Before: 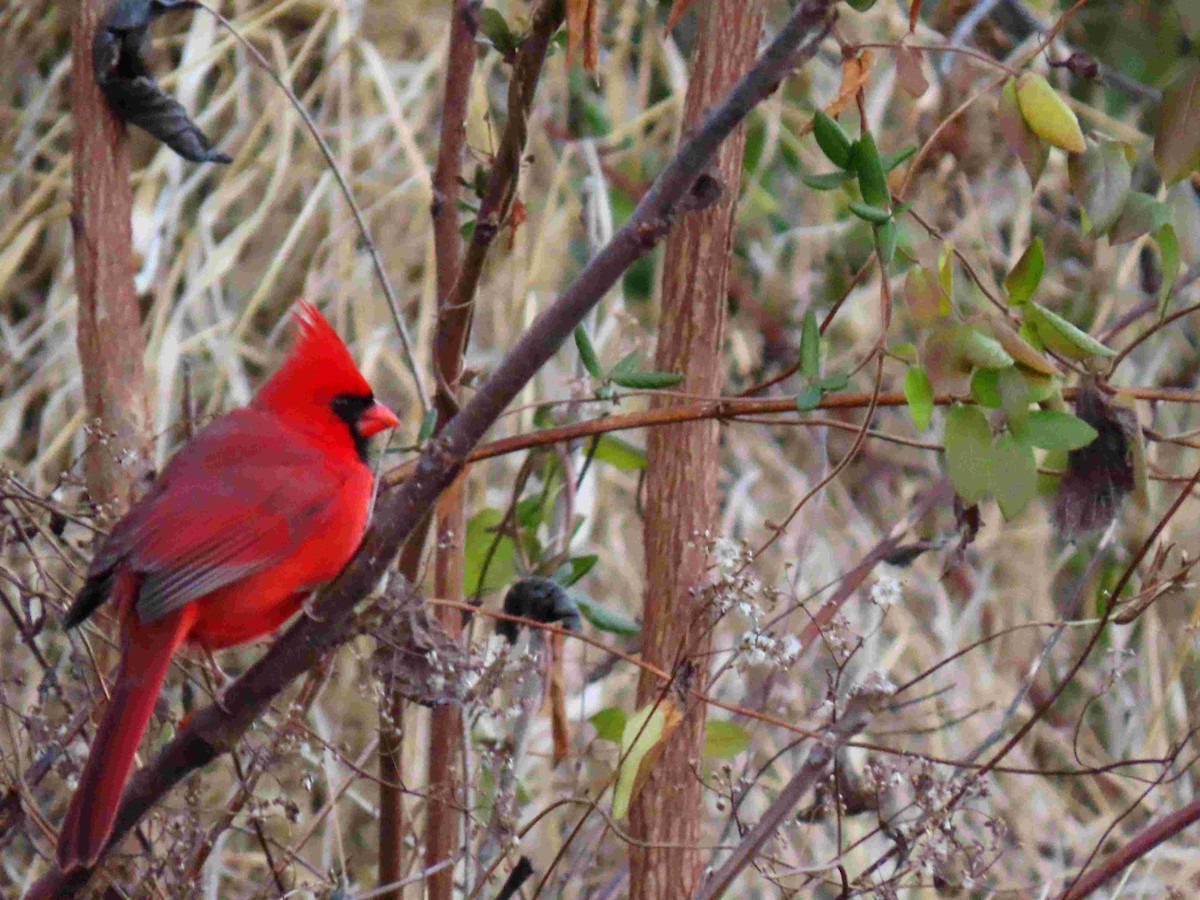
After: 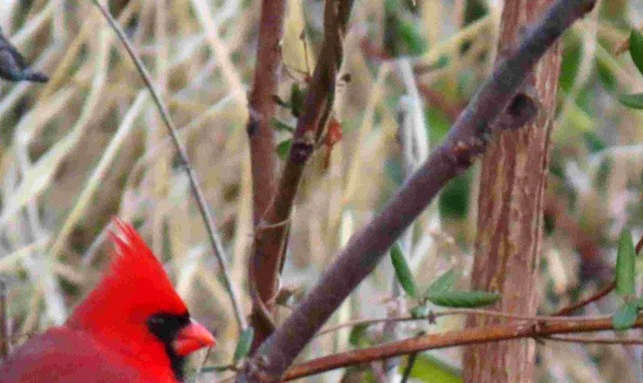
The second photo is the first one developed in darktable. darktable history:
crop: left 15.361%, top 9.111%, right 31.016%, bottom 48.227%
exposure: exposure 0.211 EV, compensate exposure bias true, compensate highlight preservation false
